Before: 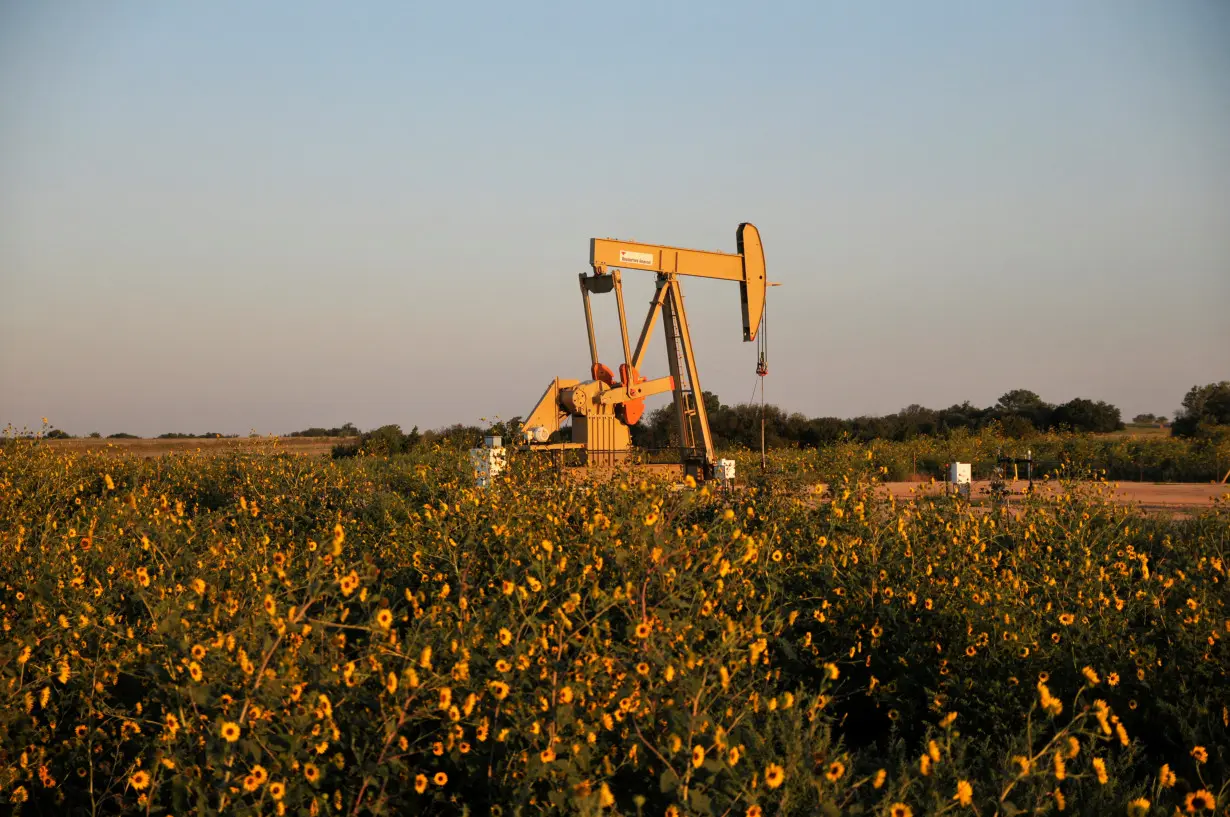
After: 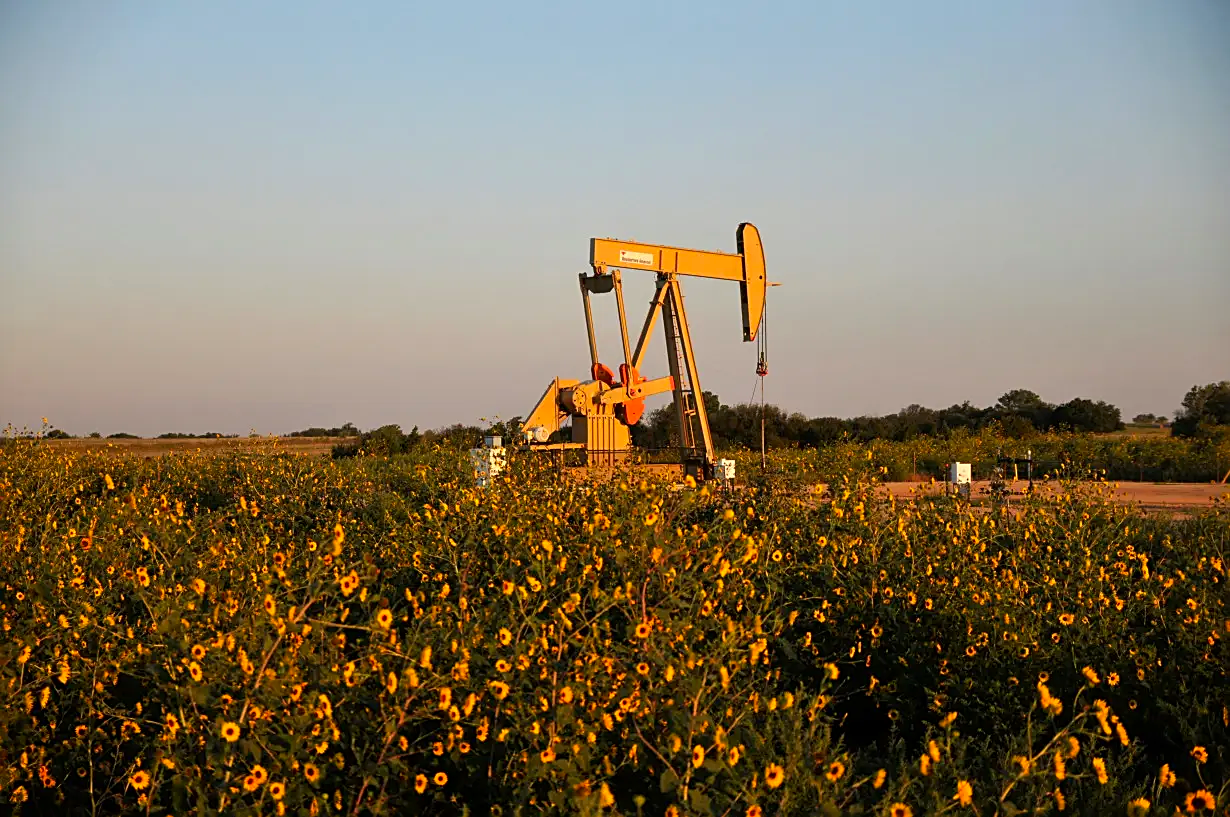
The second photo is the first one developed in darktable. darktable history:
sharpen: on, module defaults
contrast brightness saturation: contrast 0.079, saturation 0.202
